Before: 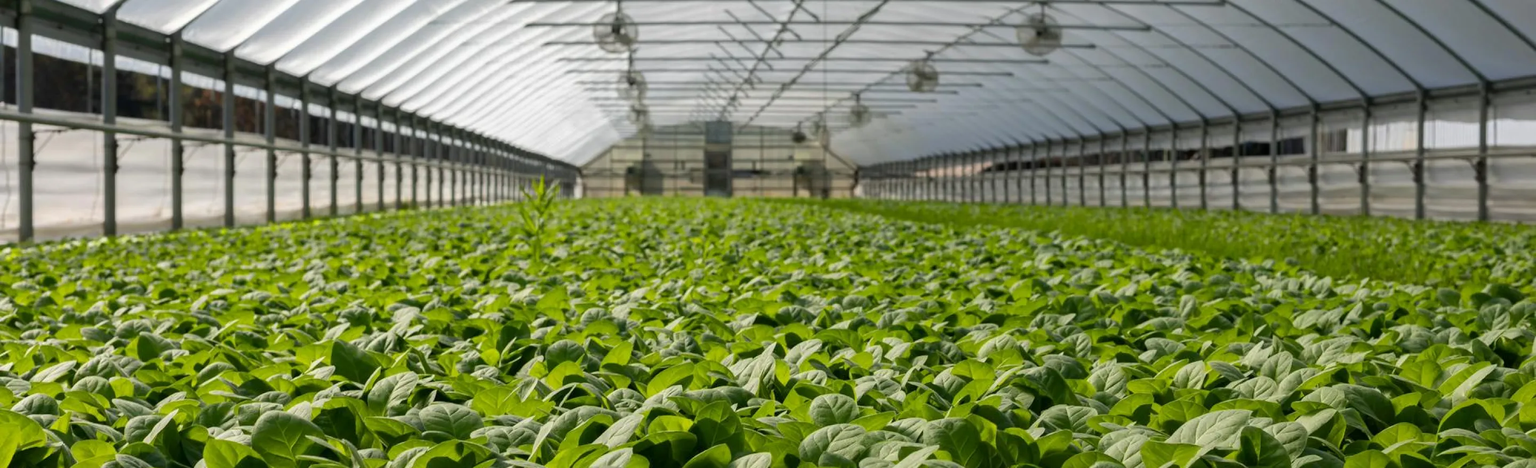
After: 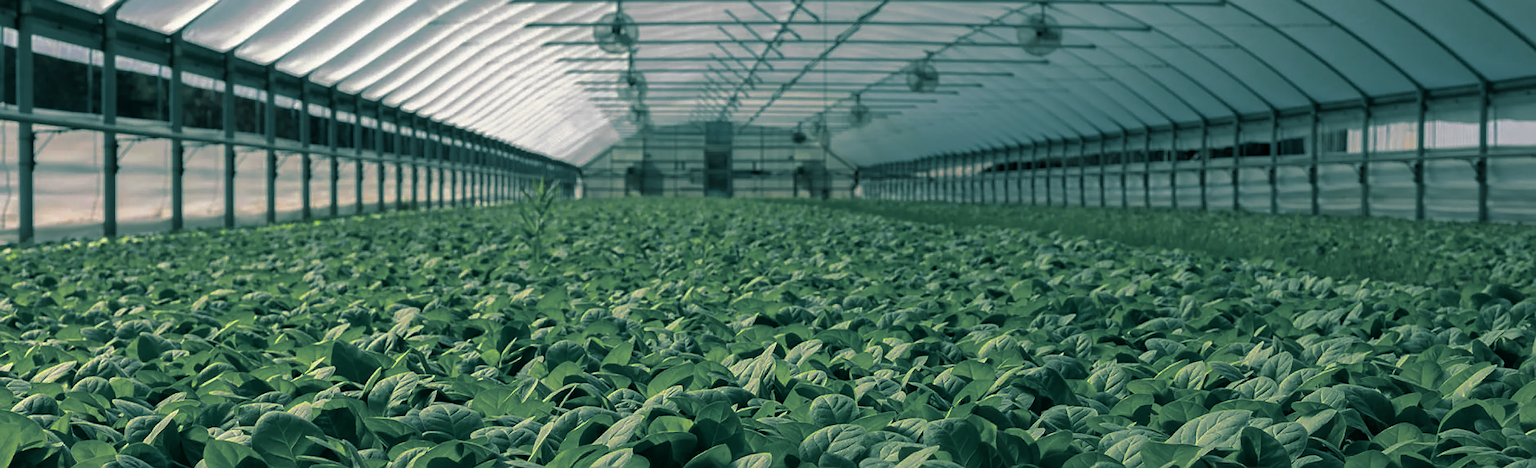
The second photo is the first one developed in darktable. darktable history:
sharpen: on, module defaults
base curve: curves: ch0 [(0, 0) (0.595, 0.418) (1, 1)], preserve colors none
split-toning: shadows › hue 186.43°, highlights › hue 49.29°, compress 30.29%
